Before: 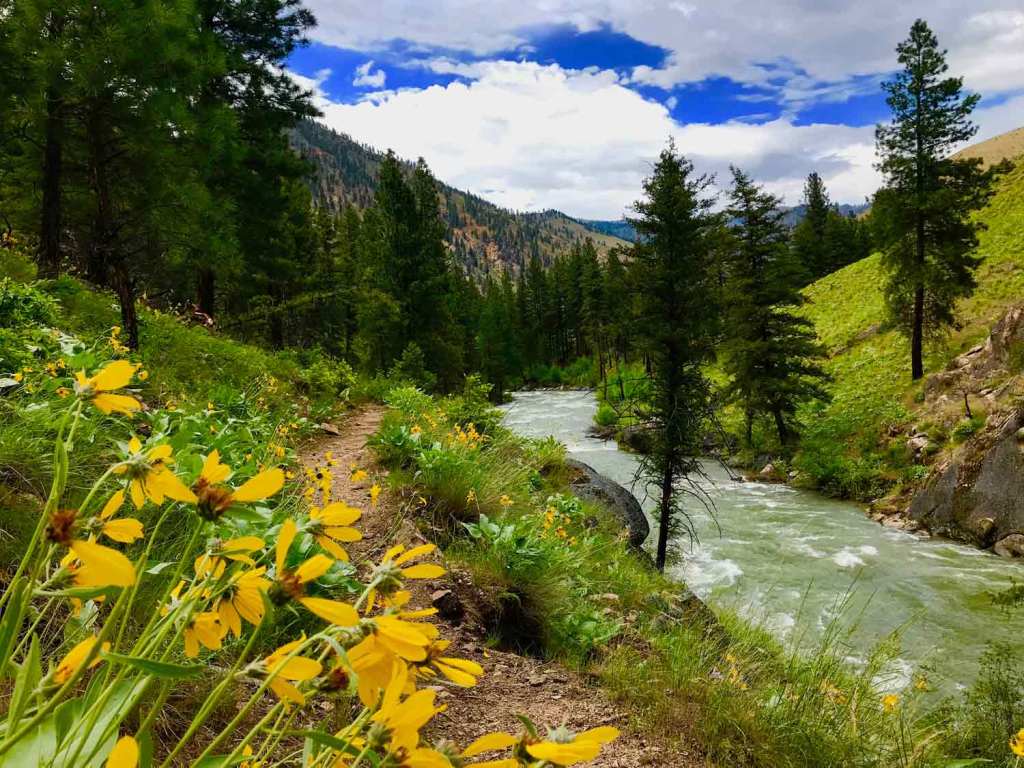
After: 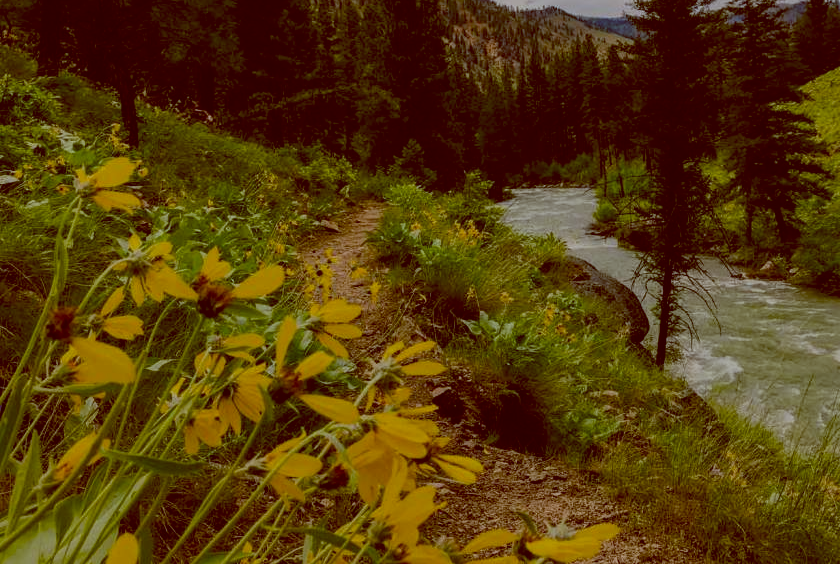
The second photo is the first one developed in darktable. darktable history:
crop: top 26.531%, right 17.959%
color balance: lift [1, 1.011, 0.999, 0.989], gamma [1.109, 1.045, 1.039, 0.955], gain [0.917, 0.936, 0.952, 1.064], contrast 2.32%, contrast fulcrum 19%, output saturation 101%
exposure: exposure -1.468 EV, compensate highlight preservation false
local contrast: on, module defaults
